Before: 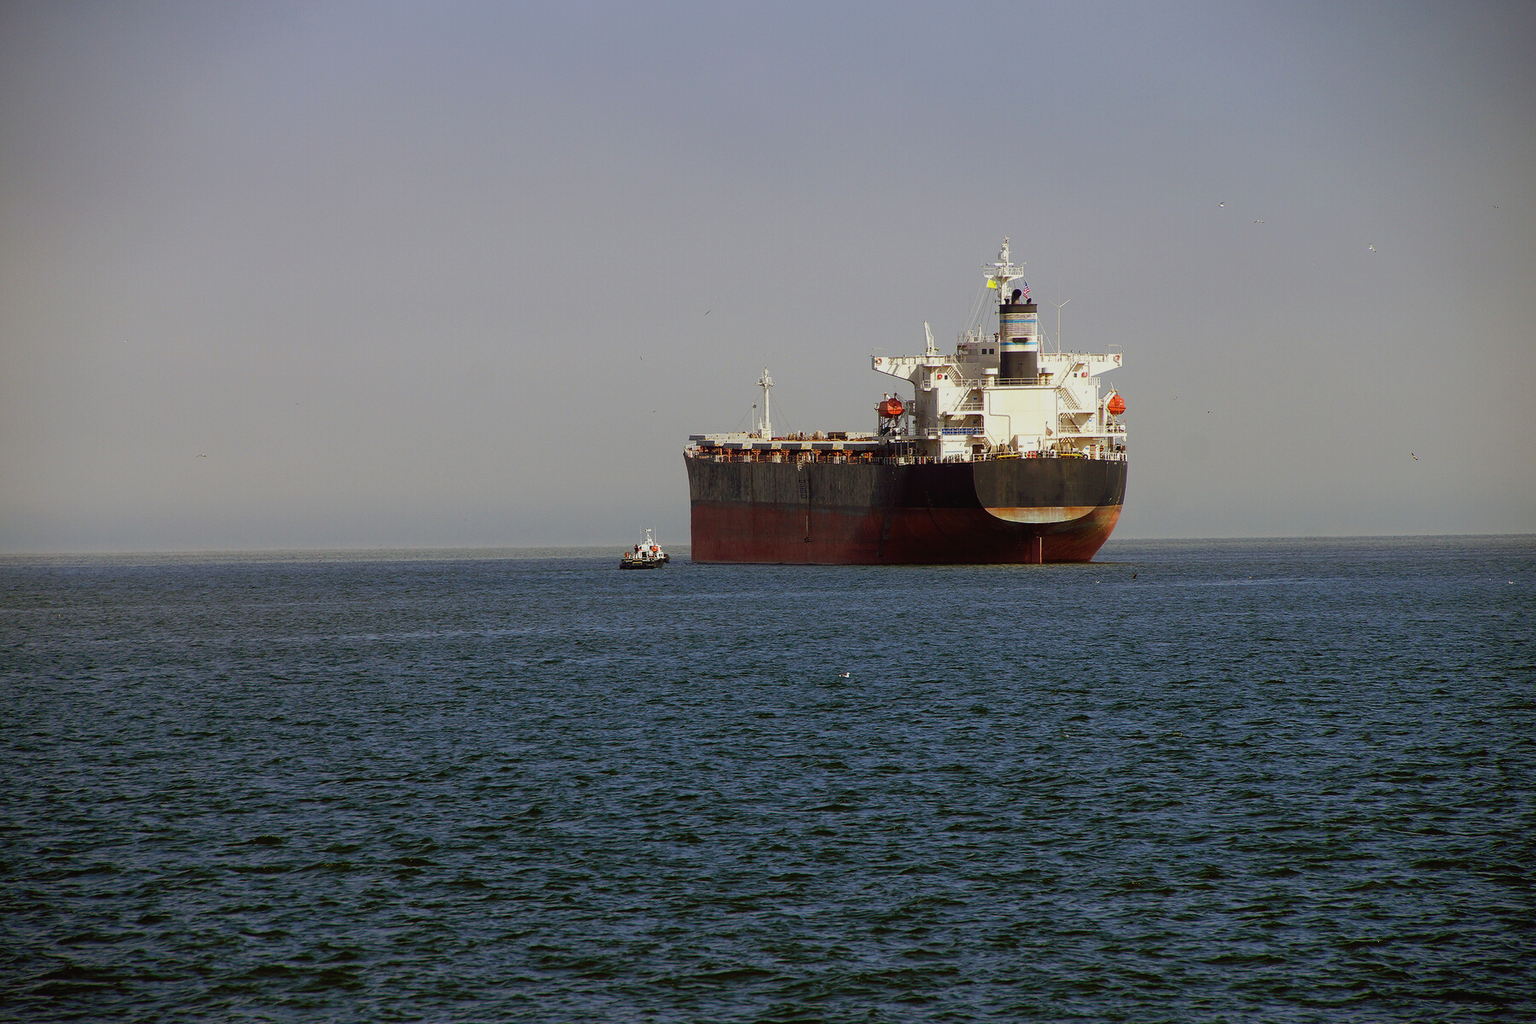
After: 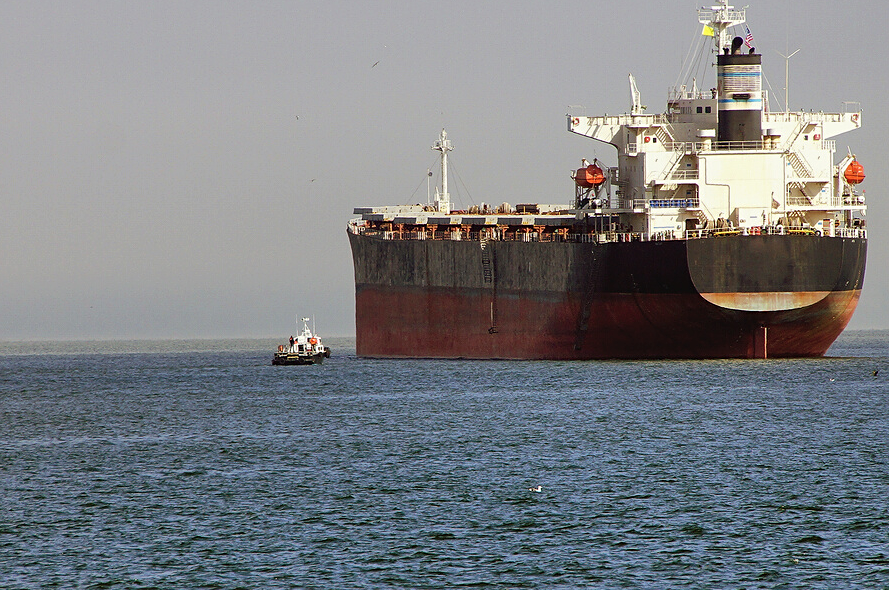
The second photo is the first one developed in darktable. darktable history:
crop: left 25.243%, top 25.242%, right 25.36%, bottom 25.533%
sharpen: amount 0.208
shadows and highlights: radius 111.9, shadows 51.05, white point adjustment 9, highlights -2.93, soften with gaussian
